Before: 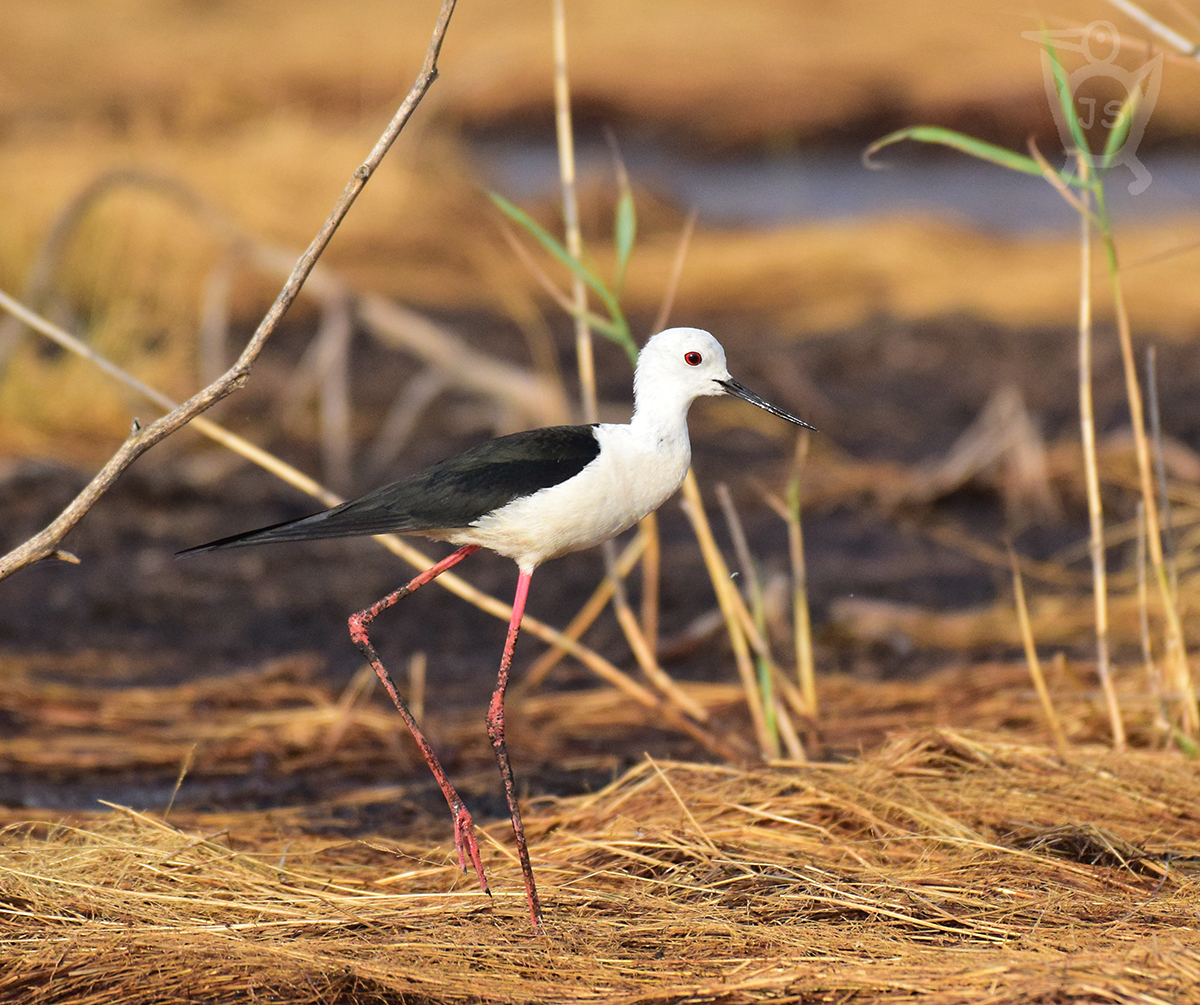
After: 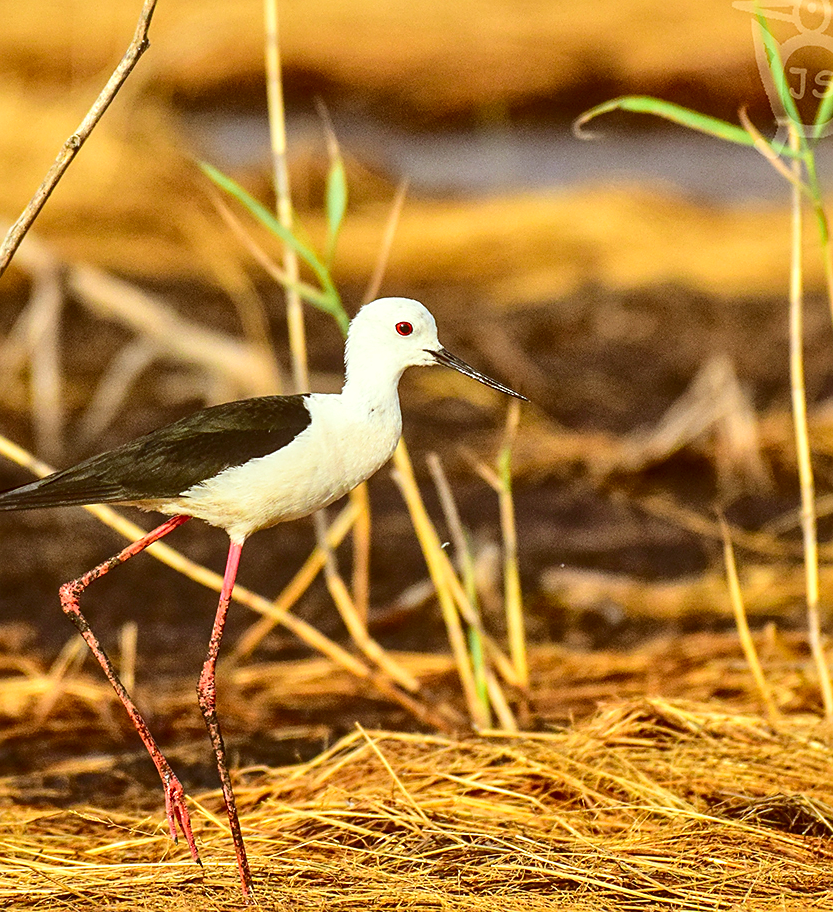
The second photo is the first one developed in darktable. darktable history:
sharpen: on, module defaults
tone curve: curves: ch0 [(0, 0) (0.003, 0.002) (0.011, 0.007) (0.025, 0.015) (0.044, 0.026) (0.069, 0.041) (0.1, 0.059) (0.136, 0.08) (0.177, 0.105) (0.224, 0.132) (0.277, 0.163) (0.335, 0.198) (0.399, 0.253) (0.468, 0.341) (0.543, 0.435) (0.623, 0.532) (0.709, 0.635) (0.801, 0.745) (0.898, 0.873) (1, 1)], color space Lab, independent channels, preserve colors none
contrast brightness saturation: contrast 0.196, brightness 0.168, saturation 0.222
tone equalizer: -8 EV -0.001 EV, -7 EV 0.005 EV, -6 EV -0.025 EV, -5 EV 0.021 EV, -4 EV -0.008 EV, -3 EV 0.015 EV, -2 EV -0.091 EV, -1 EV -0.267 EV, +0 EV -0.564 EV
crop and rotate: left 24.084%, top 2.991%, right 6.437%, bottom 6.194%
color correction: highlights a* -5.41, highlights b* 9.8, shadows a* 9.51, shadows b* 25.01
exposure: black level correction 0, exposure 0.697 EV, compensate highlight preservation false
local contrast: on, module defaults
